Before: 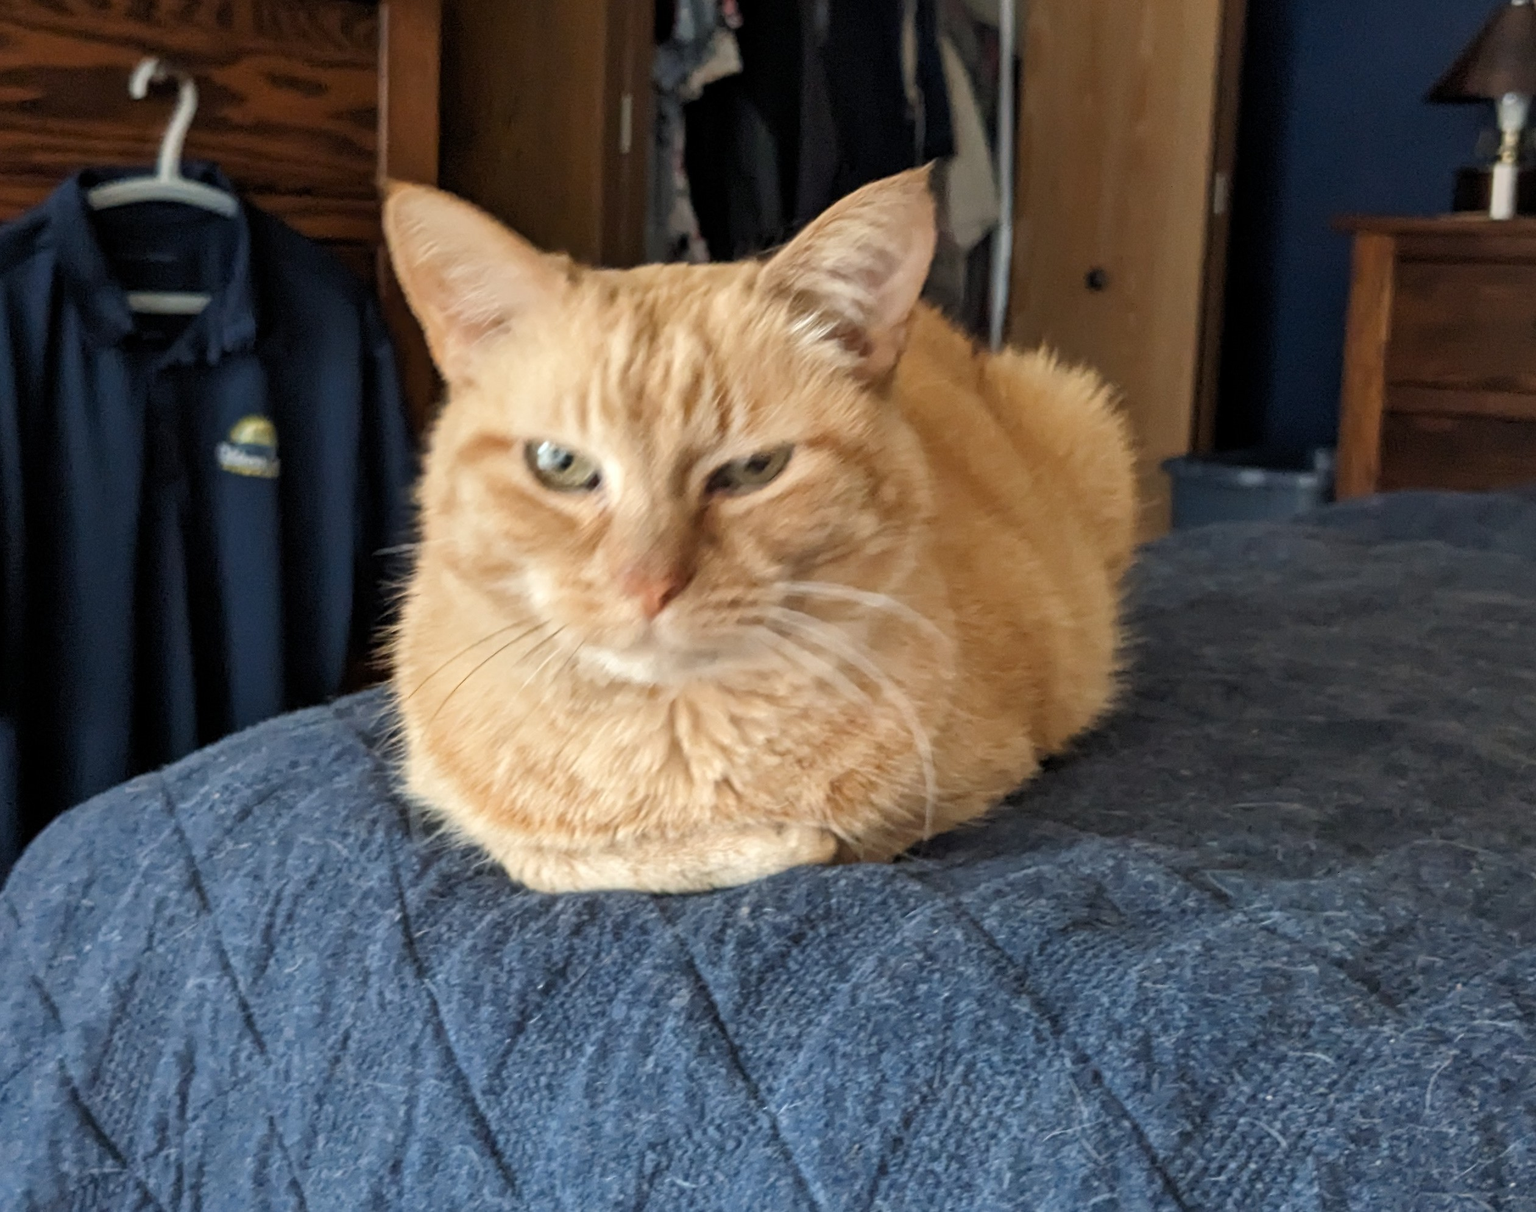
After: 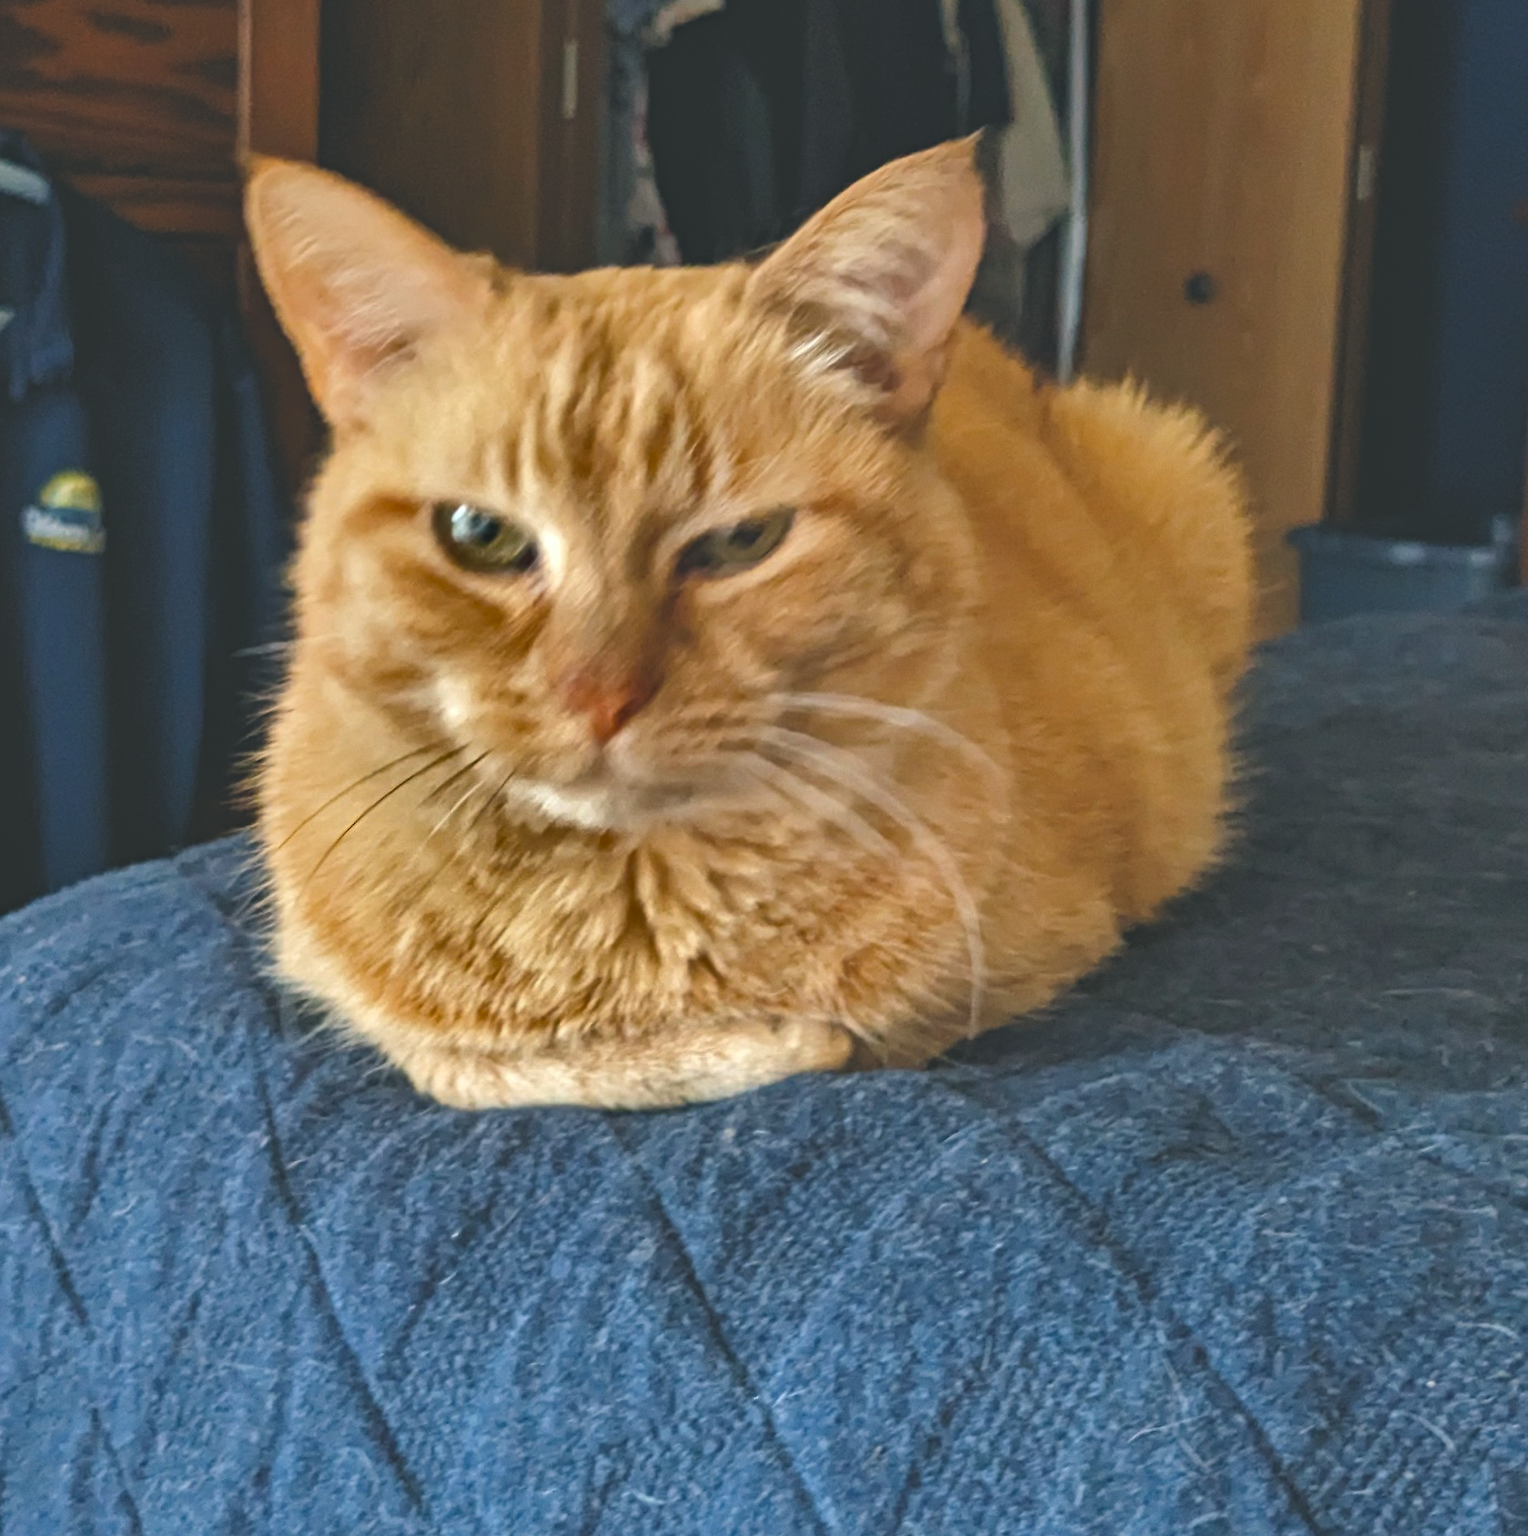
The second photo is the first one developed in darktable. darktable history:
exposure: black level correction -0.028, compensate highlight preservation false
crop and rotate: left 13.122%, top 5.369%, right 12.52%
shadows and highlights: shadows 20.85, highlights -82.1, soften with gaussian
haze removal: adaptive false
color balance rgb: shadows lift › chroma 2.058%, shadows lift › hue 185.71°, perceptual saturation grading › global saturation 19.436%, global vibrance 20%
